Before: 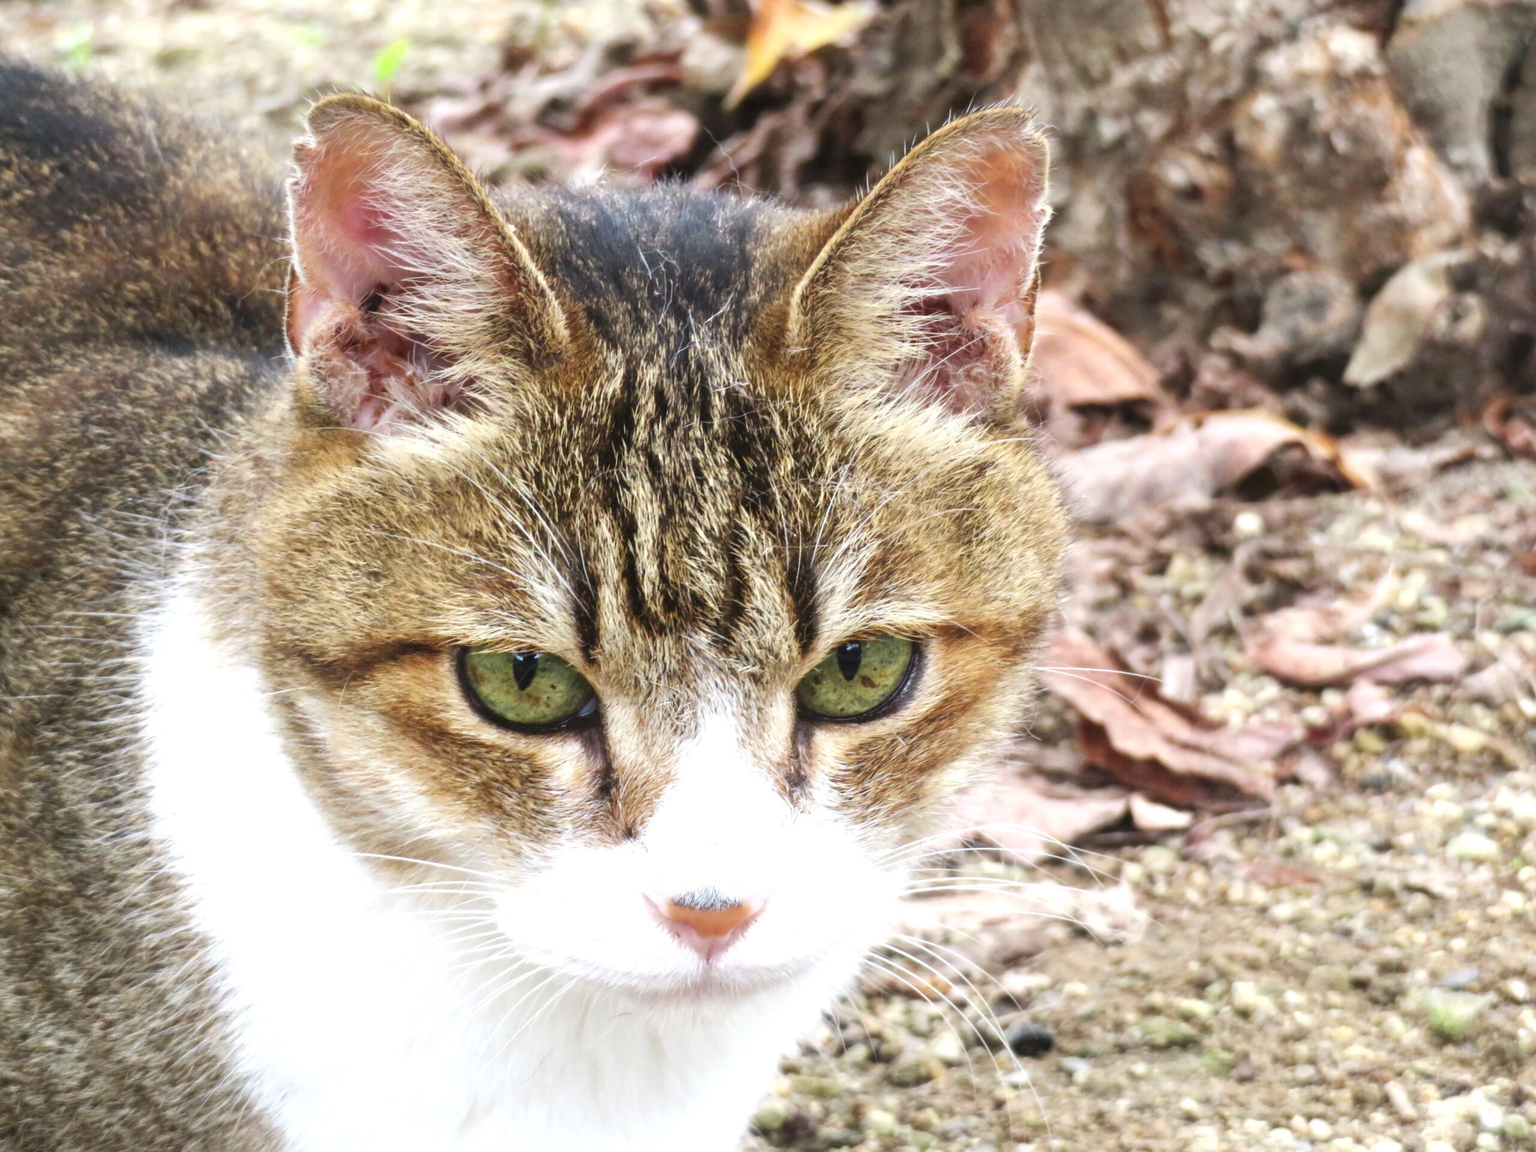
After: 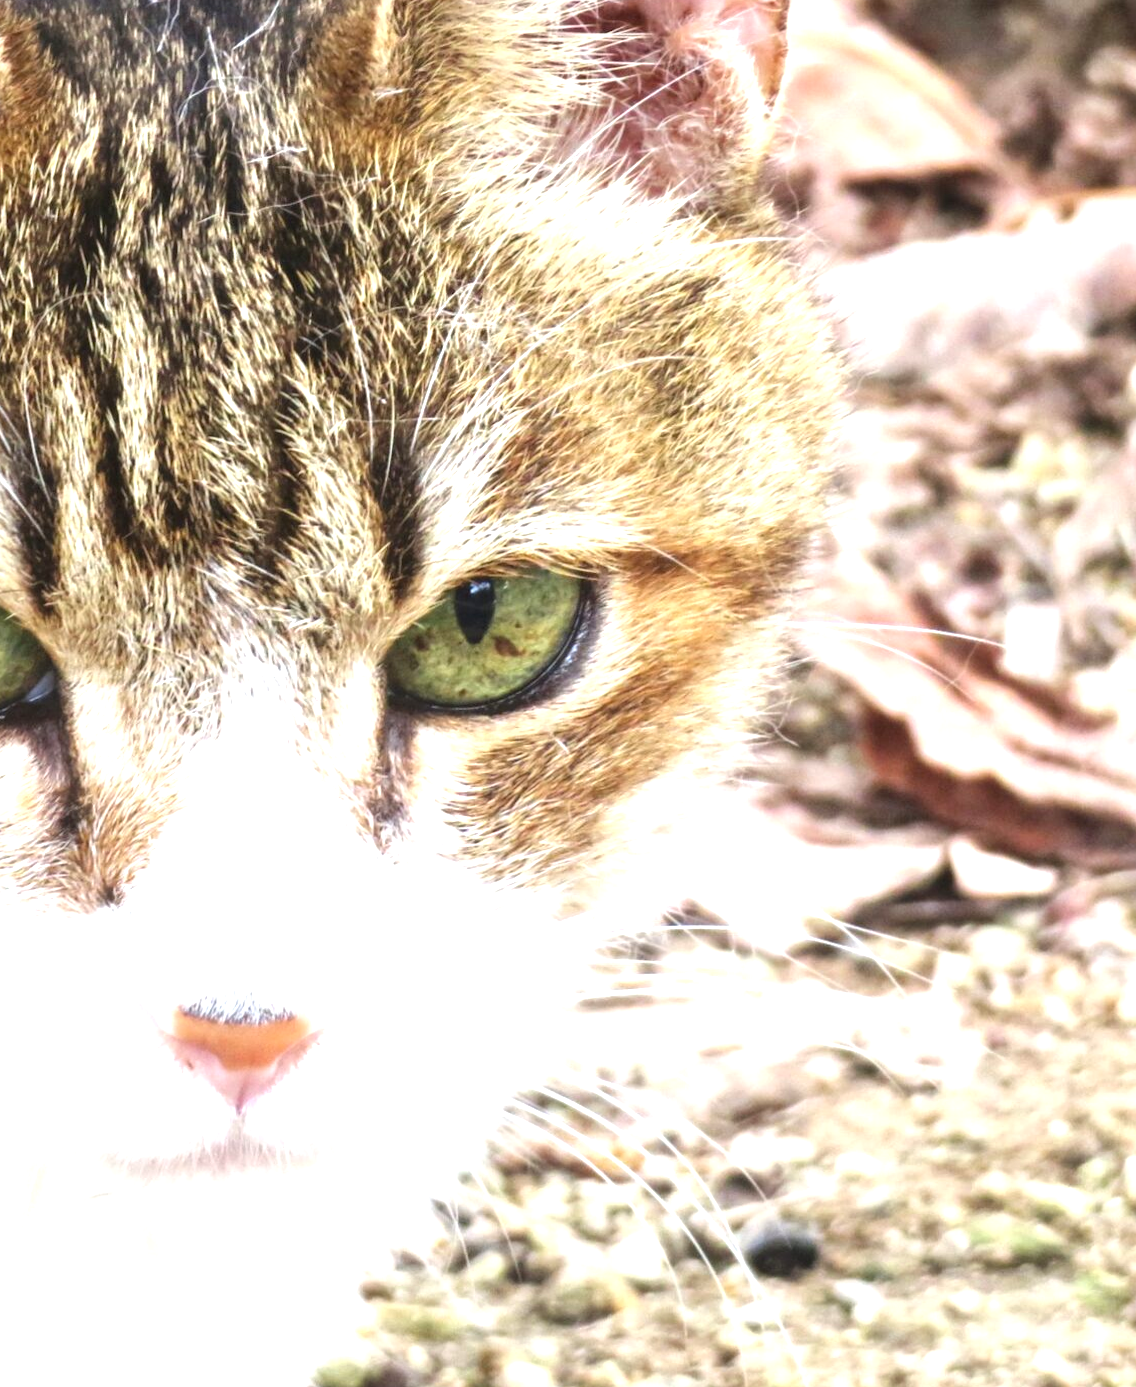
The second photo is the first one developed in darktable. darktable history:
local contrast: highlights 100%, shadows 100%, detail 120%, midtone range 0.2
crop: left 35.432%, top 26.233%, right 20.145%, bottom 3.432%
exposure: black level correction 0, exposure 0.7 EV, compensate exposure bias true, compensate highlight preservation false
rotate and perspective: lens shift (horizontal) -0.055, automatic cropping off
